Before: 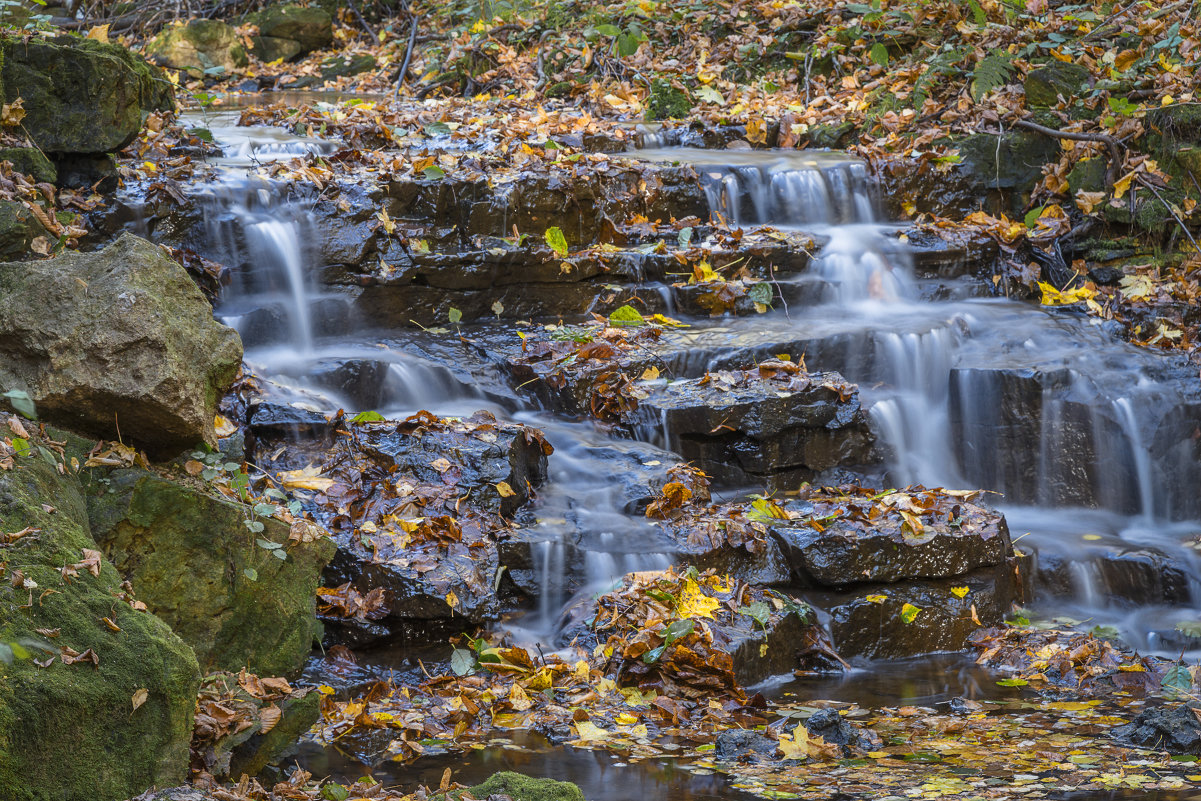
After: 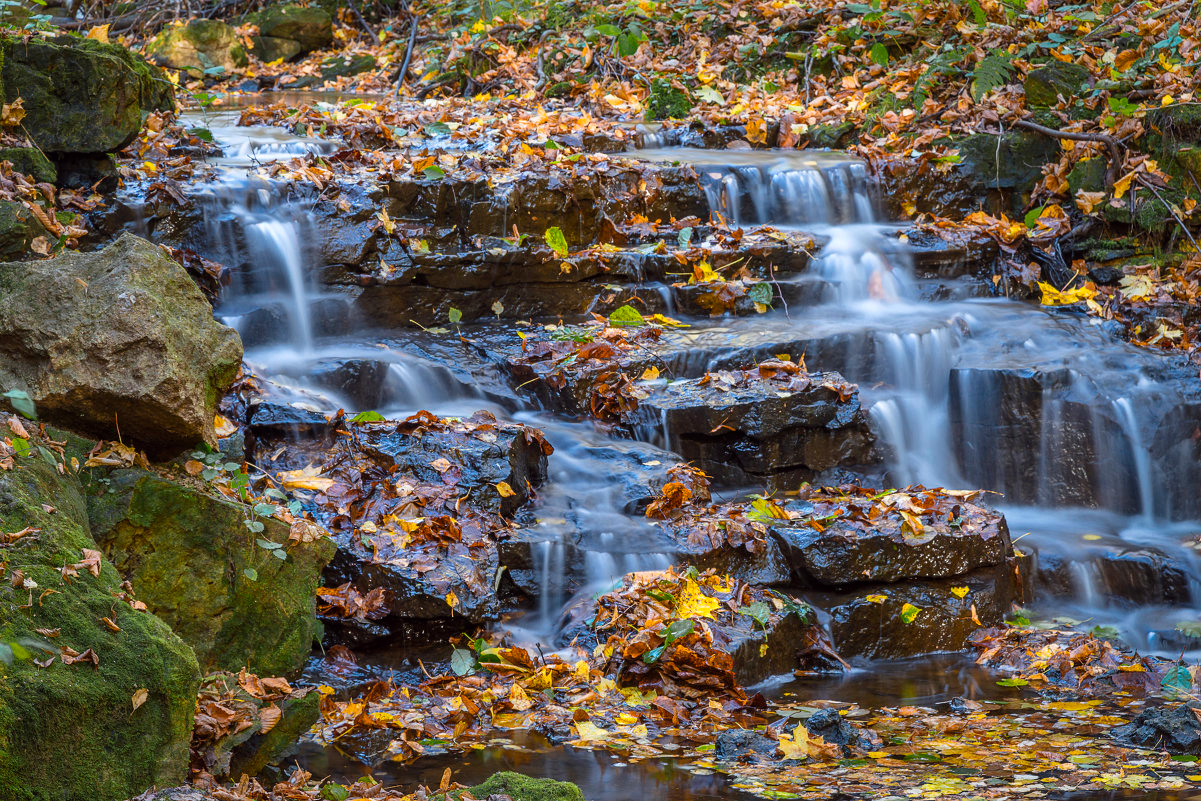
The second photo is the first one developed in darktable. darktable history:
color balance: lift [1, 1, 0.999, 1.001], gamma [1, 1.003, 1.005, 0.995], gain [1, 0.992, 0.988, 1.012], contrast 5%, output saturation 110%
